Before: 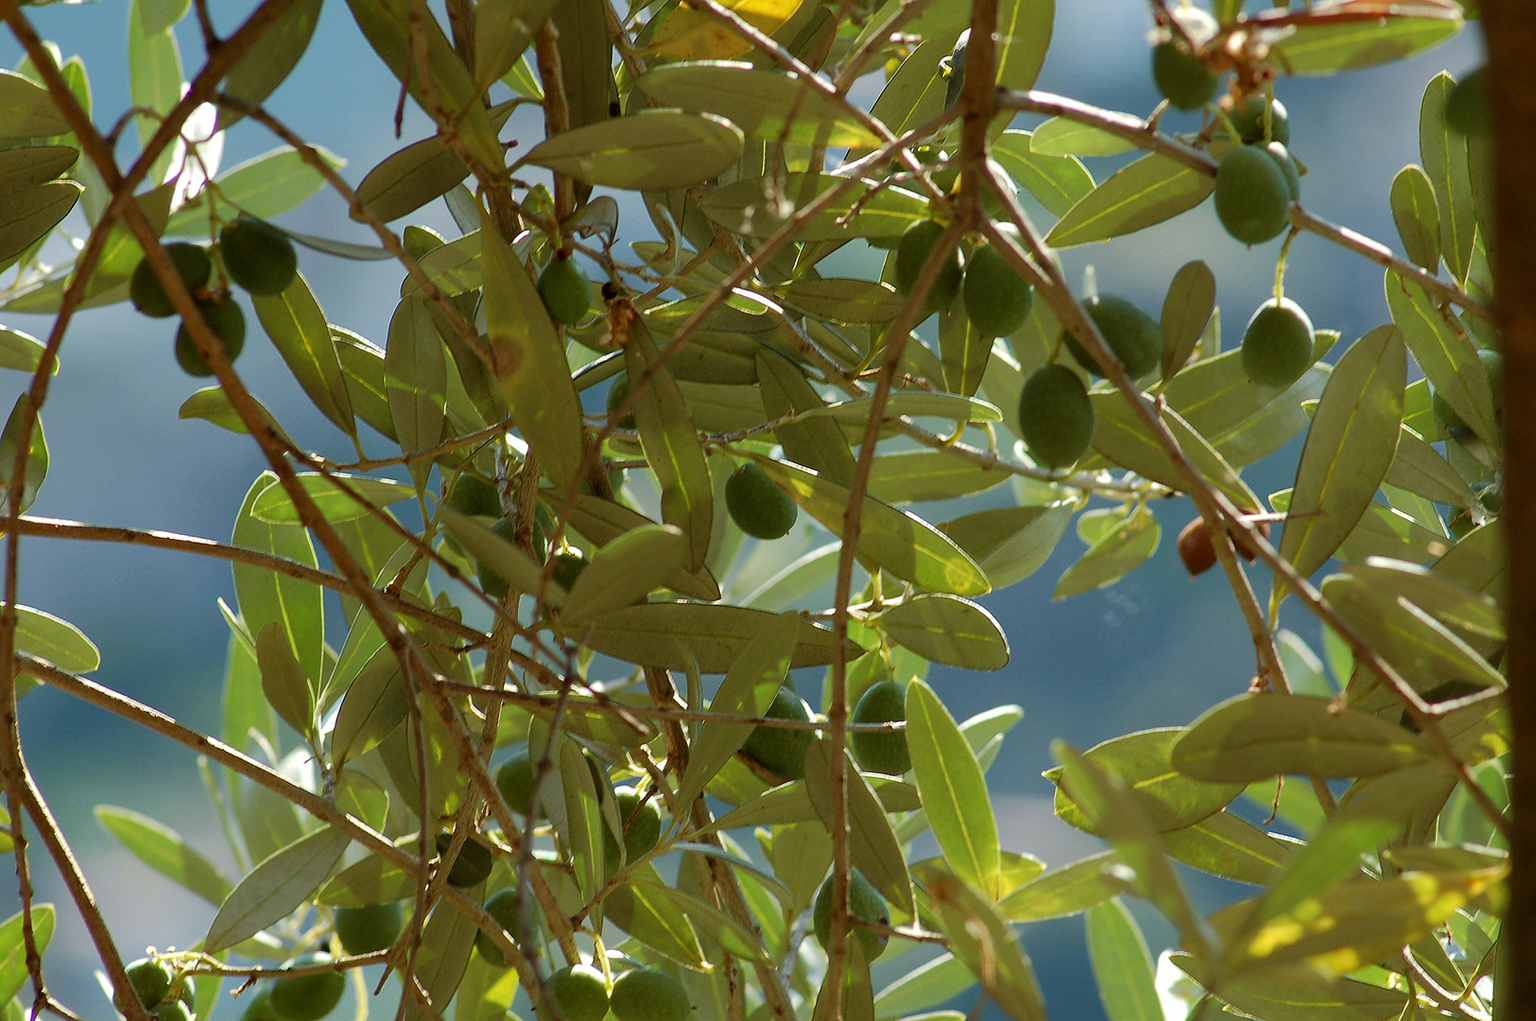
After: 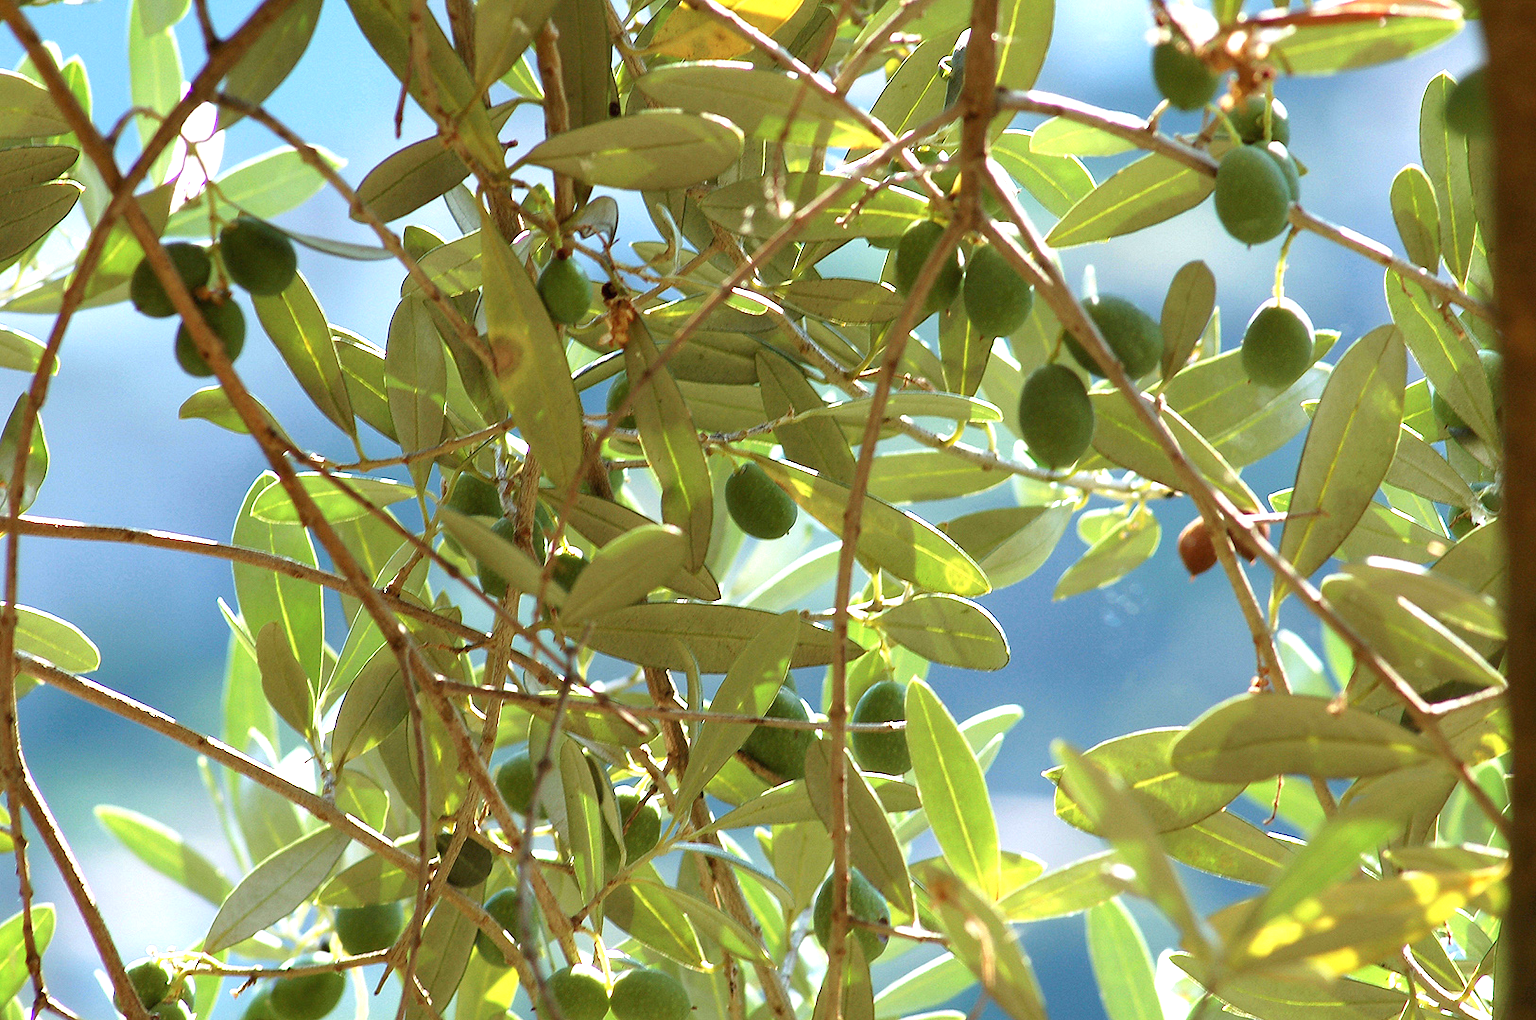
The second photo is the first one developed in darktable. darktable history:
color calibration: illuminant as shot in camera, x 0.358, y 0.373, temperature 4628.91 K
exposure: black level correction 0, exposure 1.199 EV, compensate exposure bias true, compensate highlight preservation false
